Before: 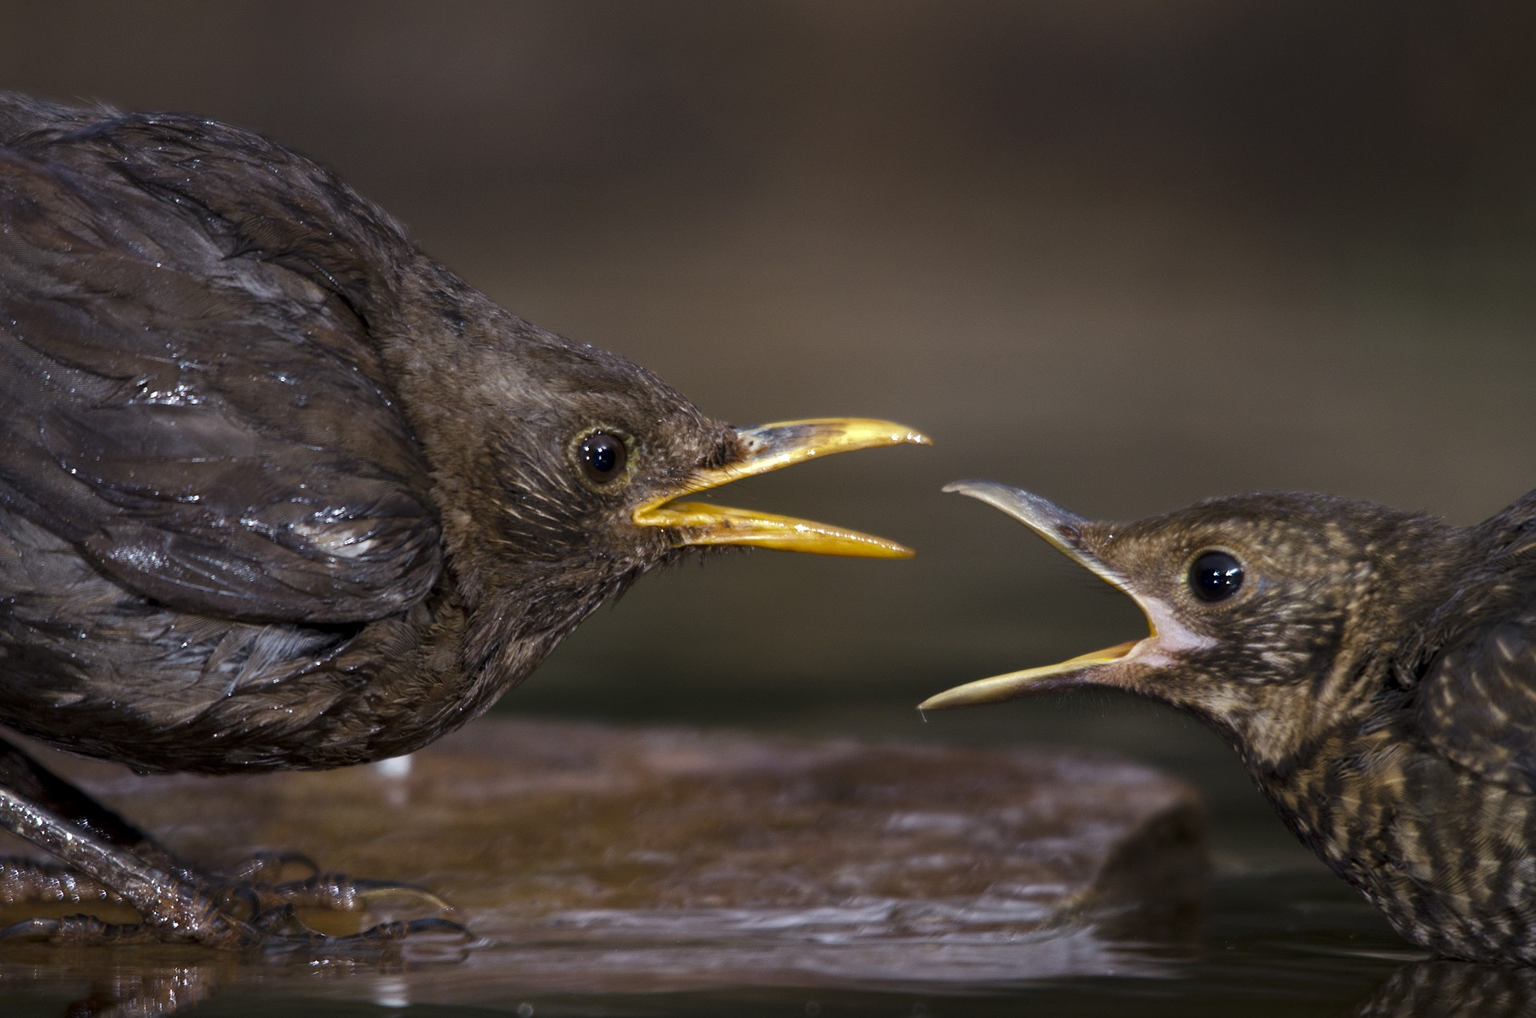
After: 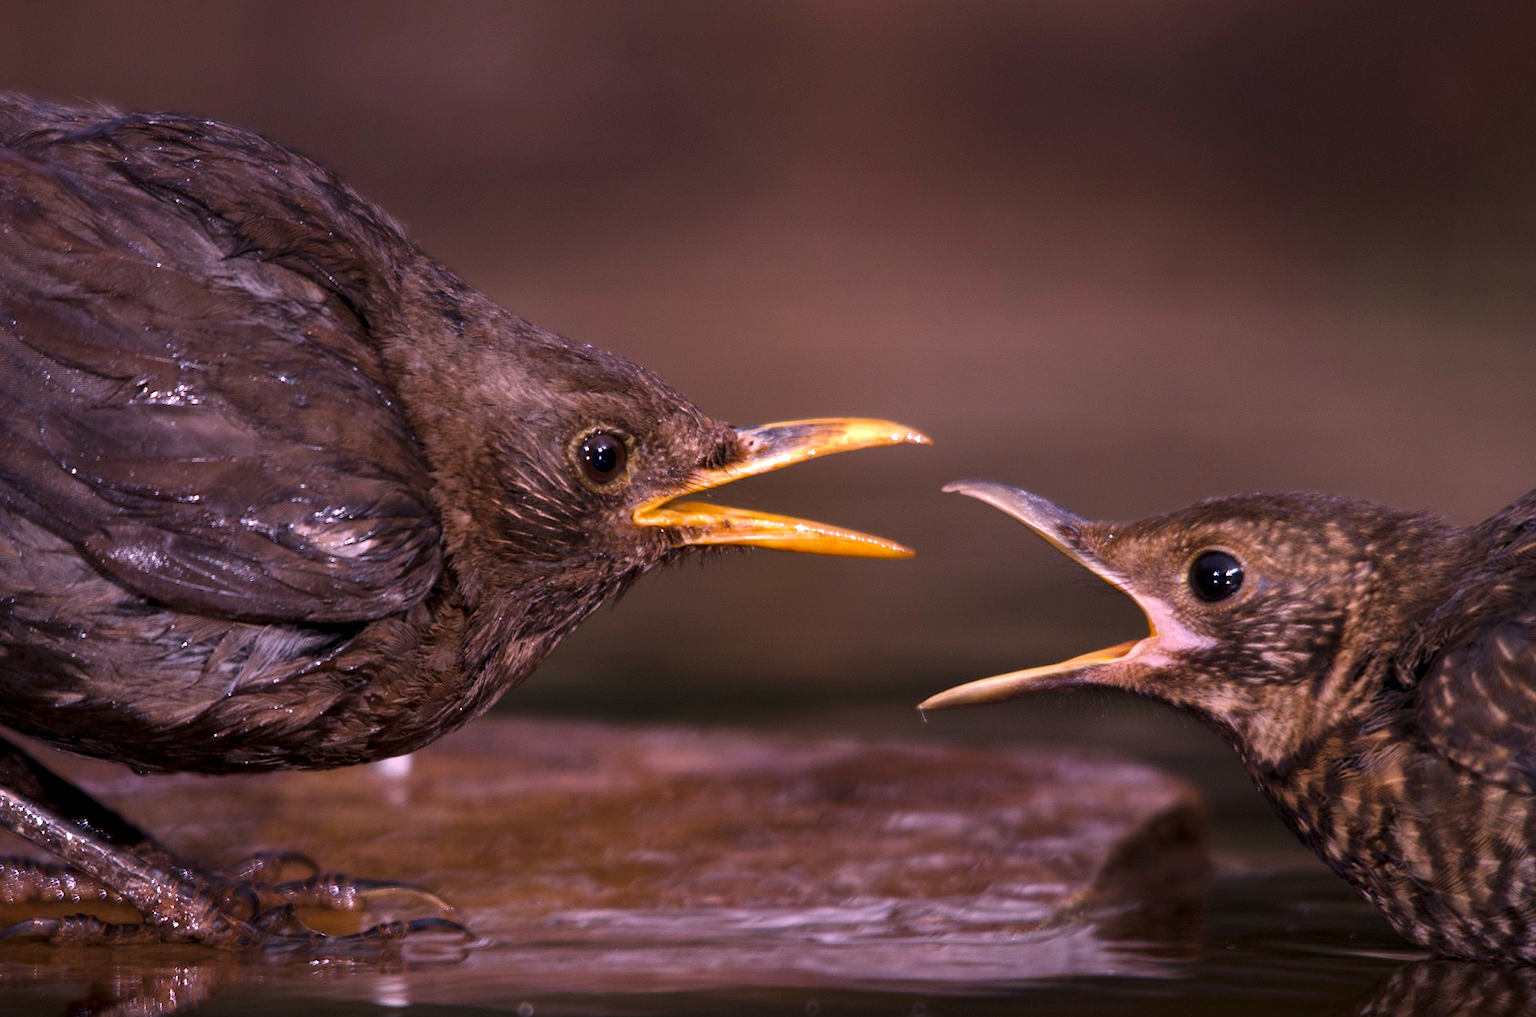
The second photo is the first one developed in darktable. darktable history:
white balance: red 1.188, blue 1.11
tone equalizer: on, module defaults
